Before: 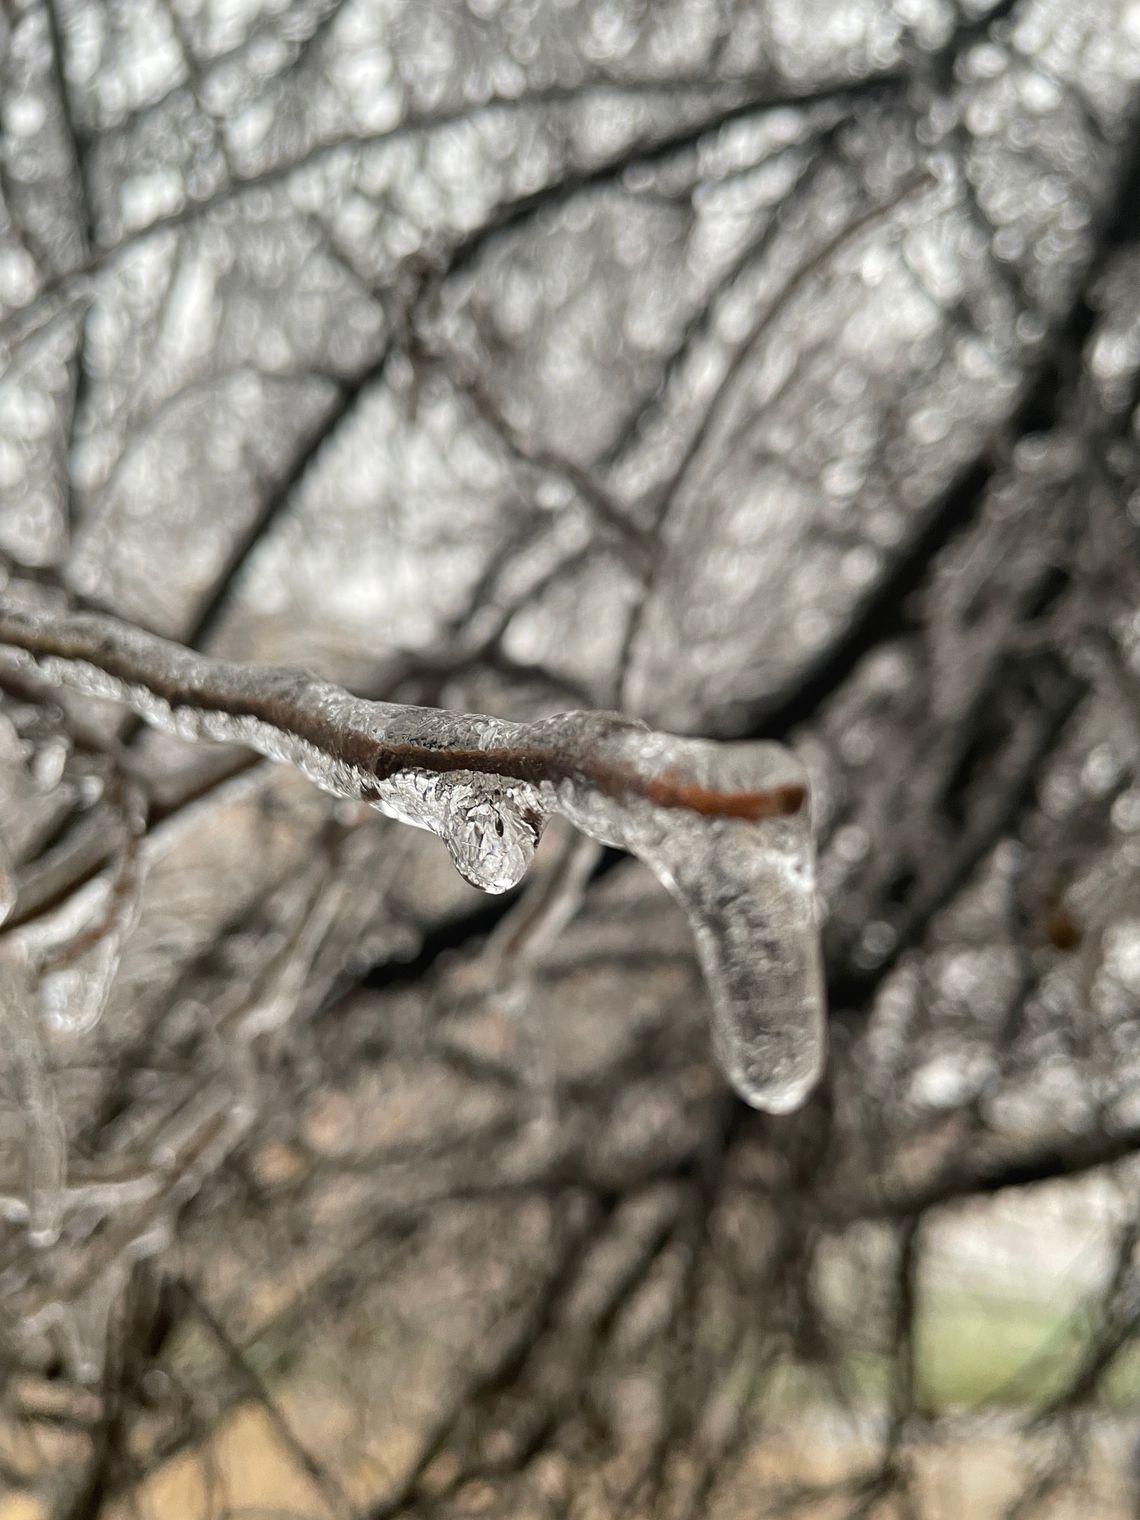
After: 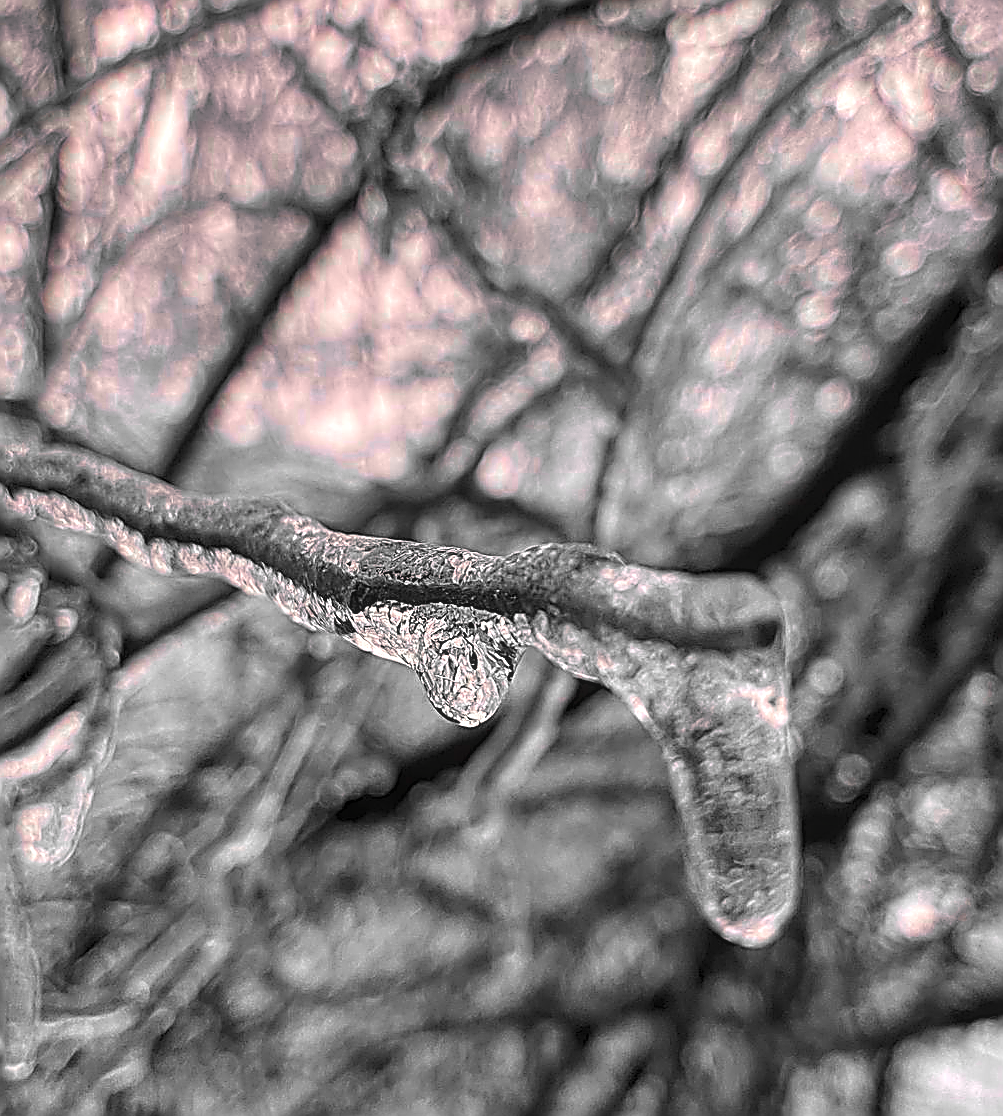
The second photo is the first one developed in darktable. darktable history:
local contrast: on, module defaults
sharpen: amount 2
color balance rgb: shadows lift › chroma 0.998%, shadows lift › hue 114.64°, highlights gain › chroma 3.278%, highlights gain › hue 54.99°, global offset › luminance 0.504%, linear chroma grading › shadows -9.28%, linear chroma grading › global chroma 20.223%, perceptual saturation grading › global saturation 25.41%, hue shift 176.93°, global vibrance 49.421%, contrast 0.307%
crop and rotate: left 2.361%, top 11.014%, right 9.641%, bottom 15.554%
shadows and highlights: soften with gaussian
color zones: curves: ch1 [(0, 0.831) (0.08, 0.771) (0.157, 0.268) (0.241, 0.207) (0.562, -0.005) (0.714, -0.013) (0.876, 0.01) (1, 0.831)]
